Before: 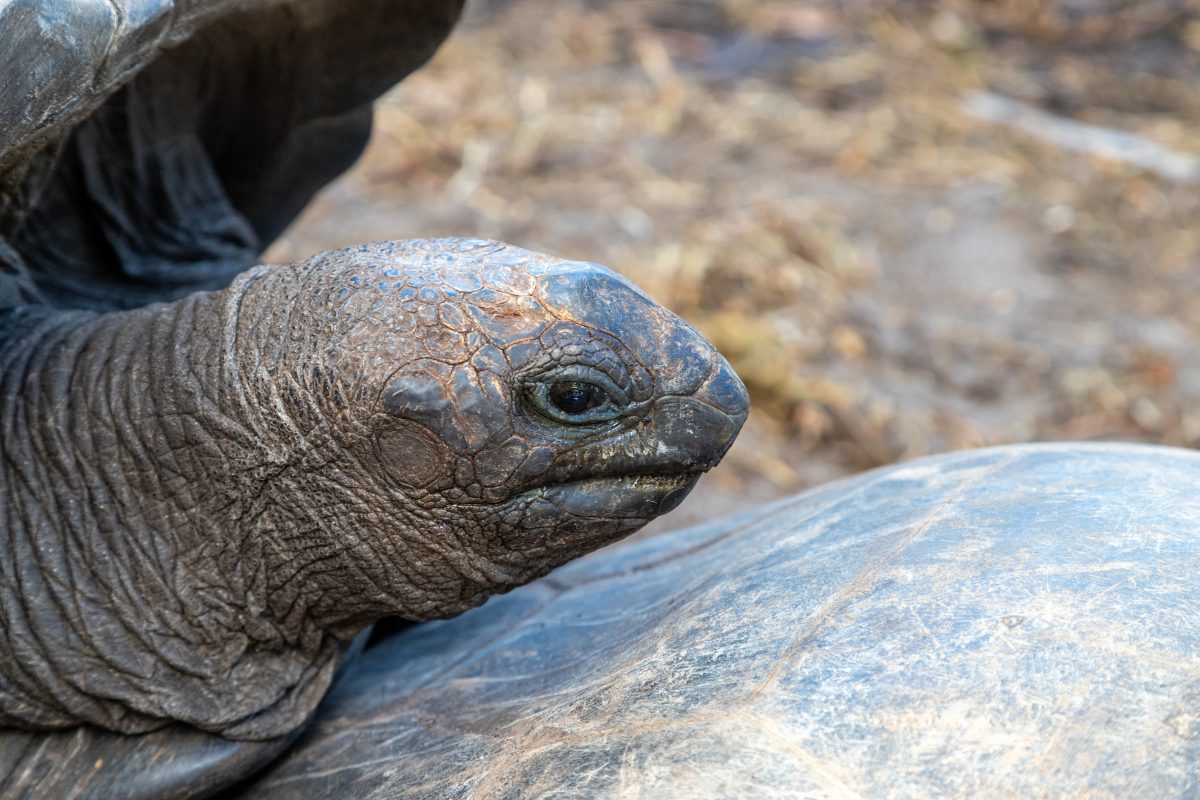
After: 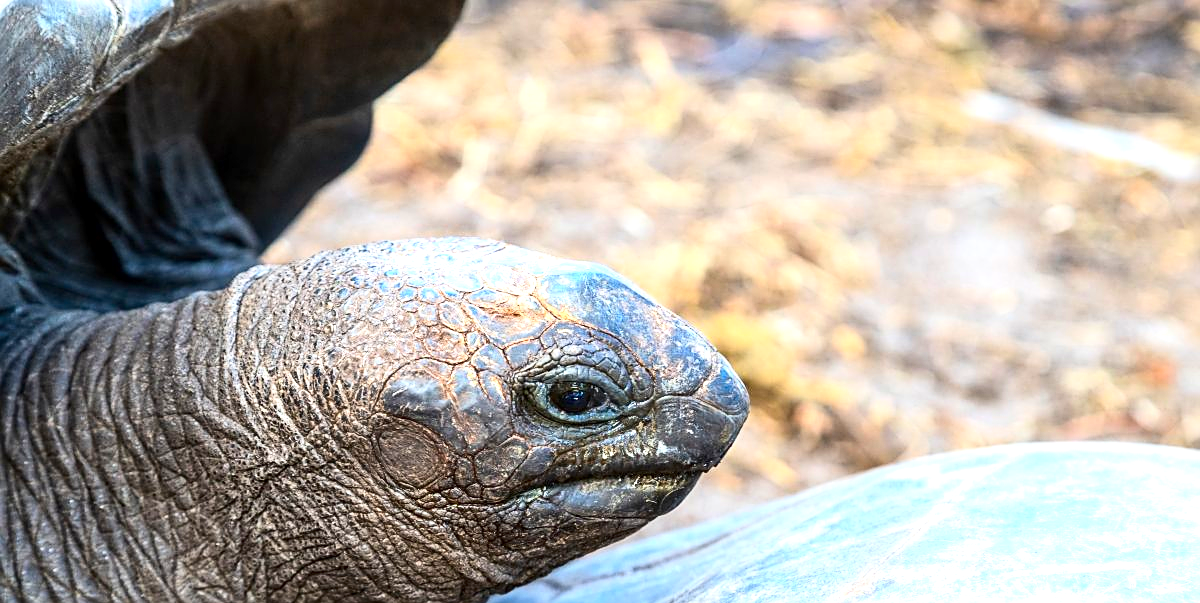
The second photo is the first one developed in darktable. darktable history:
crop: bottom 24.619%
contrast brightness saturation: contrast 0.227, brightness 0.101, saturation 0.293
local contrast: mode bilateral grid, contrast 19, coarseness 51, detail 119%, midtone range 0.2
tone equalizer: -8 EV -0.767 EV, -7 EV -0.734 EV, -6 EV -0.595 EV, -5 EV -0.375 EV, -3 EV 0.393 EV, -2 EV 0.6 EV, -1 EV 0.691 EV, +0 EV 0.756 EV, smoothing diameter 24.83%, edges refinement/feathering 12.18, preserve details guided filter
sharpen: on, module defaults
